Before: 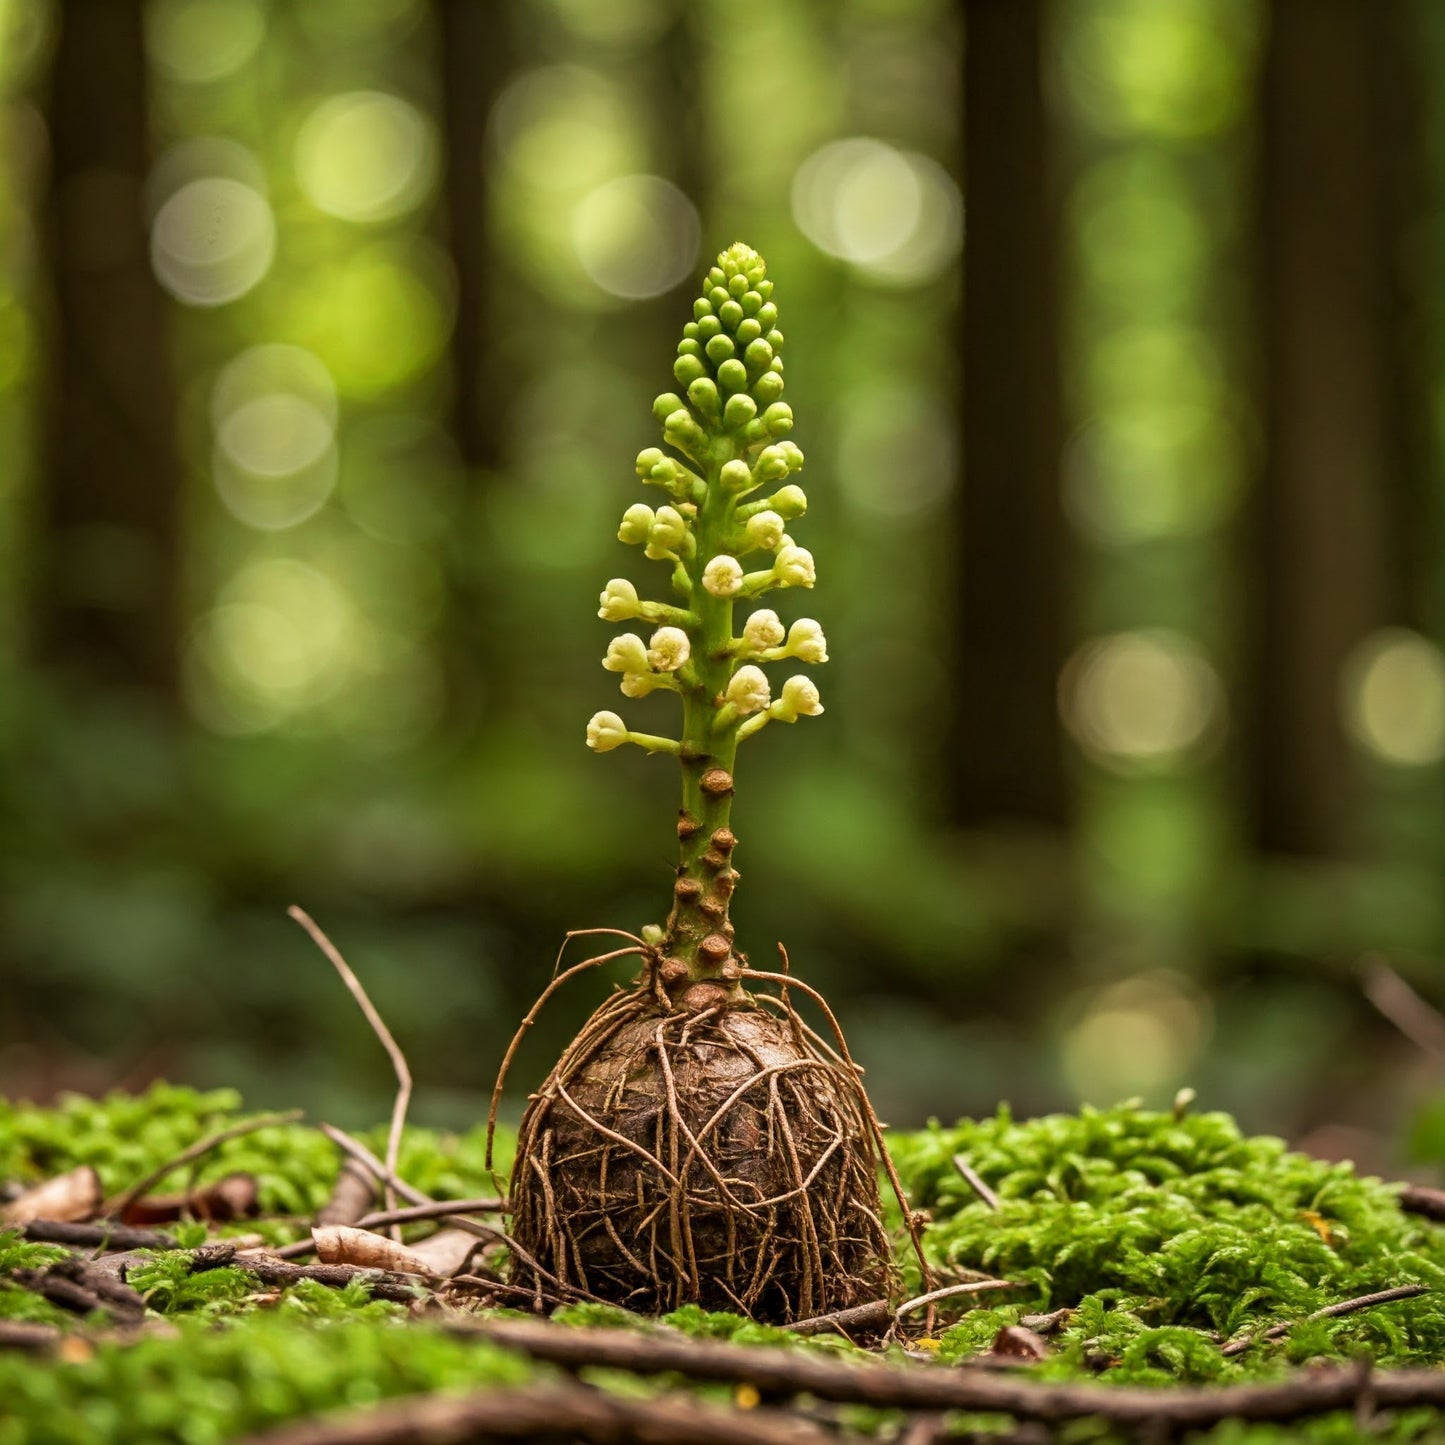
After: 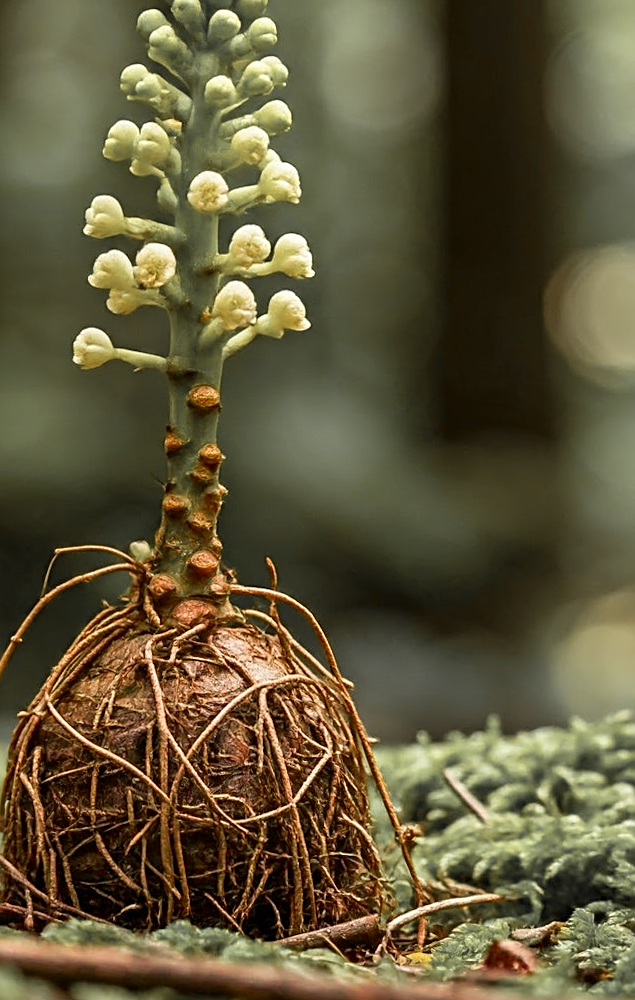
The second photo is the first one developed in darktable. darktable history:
sharpen: on, module defaults
crop: left 35.432%, top 26.233%, right 20.145%, bottom 3.432%
rotate and perspective: rotation -0.45°, automatic cropping original format, crop left 0.008, crop right 0.992, crop top 0.012, crop bottom 0.988
color zones: curves: ch1 [(0, 0.679) (0.143, 0.647) (0.286, 0.261) (0.378, -0.011) (0.571, 0.396) (0.714, 0.399) (0.857, 0.406) (1, 0.679)]
